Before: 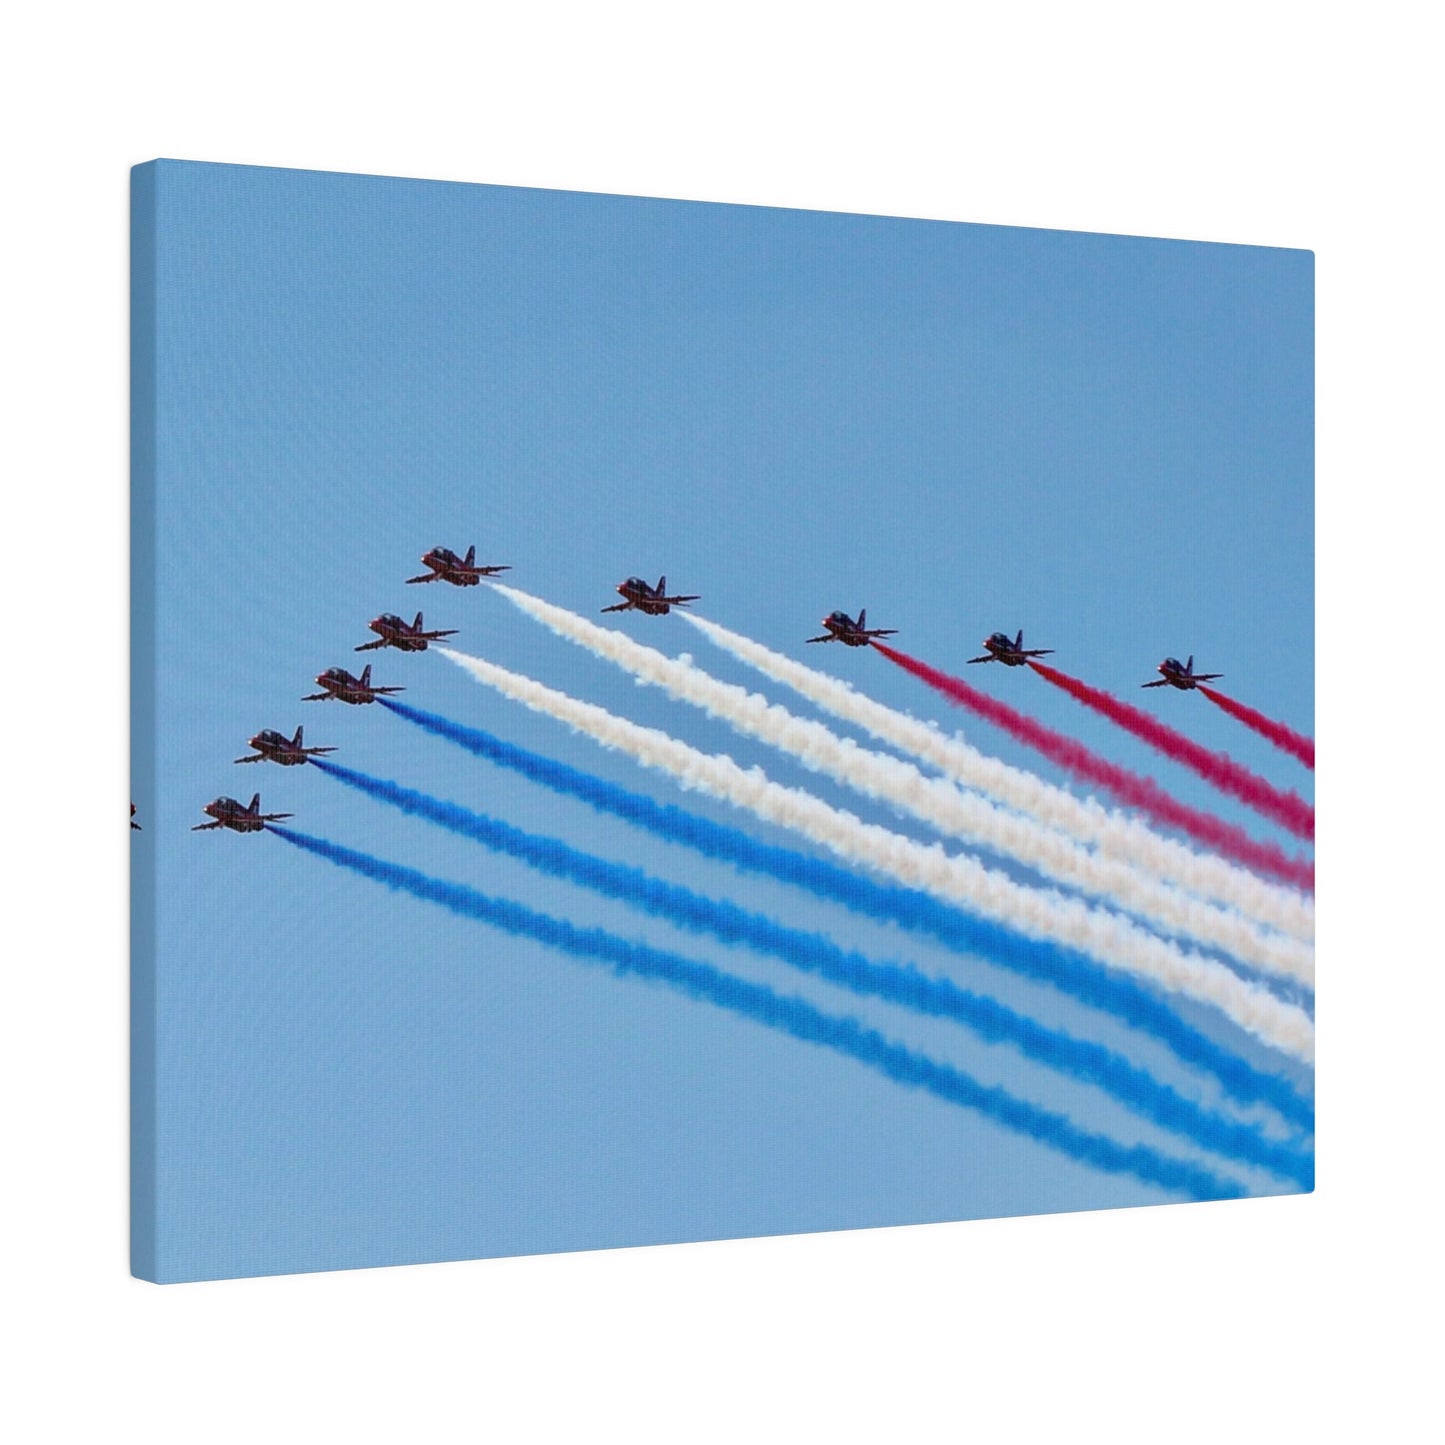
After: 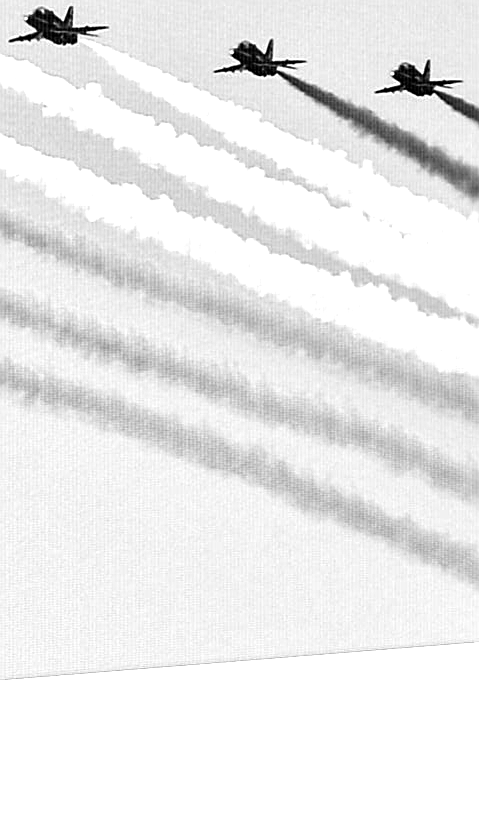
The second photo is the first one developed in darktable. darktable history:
color zones: curves: ch0 [(0, 0.554) (0.146, 0.662) (0.293, 0.86) (0.503, 0.774) (0.637, 0.106) (0.74, 0.072) (0.866, 0.488) (0.998, 0.569)]; ch1 [(0, 0) (0.143, 0) (0.286, 0) (0.429, 0) (0.571, 0) (0.714, 0) (0.857, 0)]
tone equalizer: -8 EV -1.05 EV, -7 EV -1.03 EV, -6 EV -0.85 EV, -5 EV -0.545 EV, -3 EV 0.543 EV, -2 EV 0.877 EV, -1 EV 1.01 EV, +0 EV 1.06 EV, edges refinement/feathering 500, mask exposure compensation -1.57 EV, preserve details no
sharpen: amount 0.601
crop: left 41.005%, top 39.462%, right 25.845%, bottom 2.884%
color calibration: output gray [0.25, 0.35, 0.4, 0], x 0.397, y 0.386, temperature 3661.5 K
